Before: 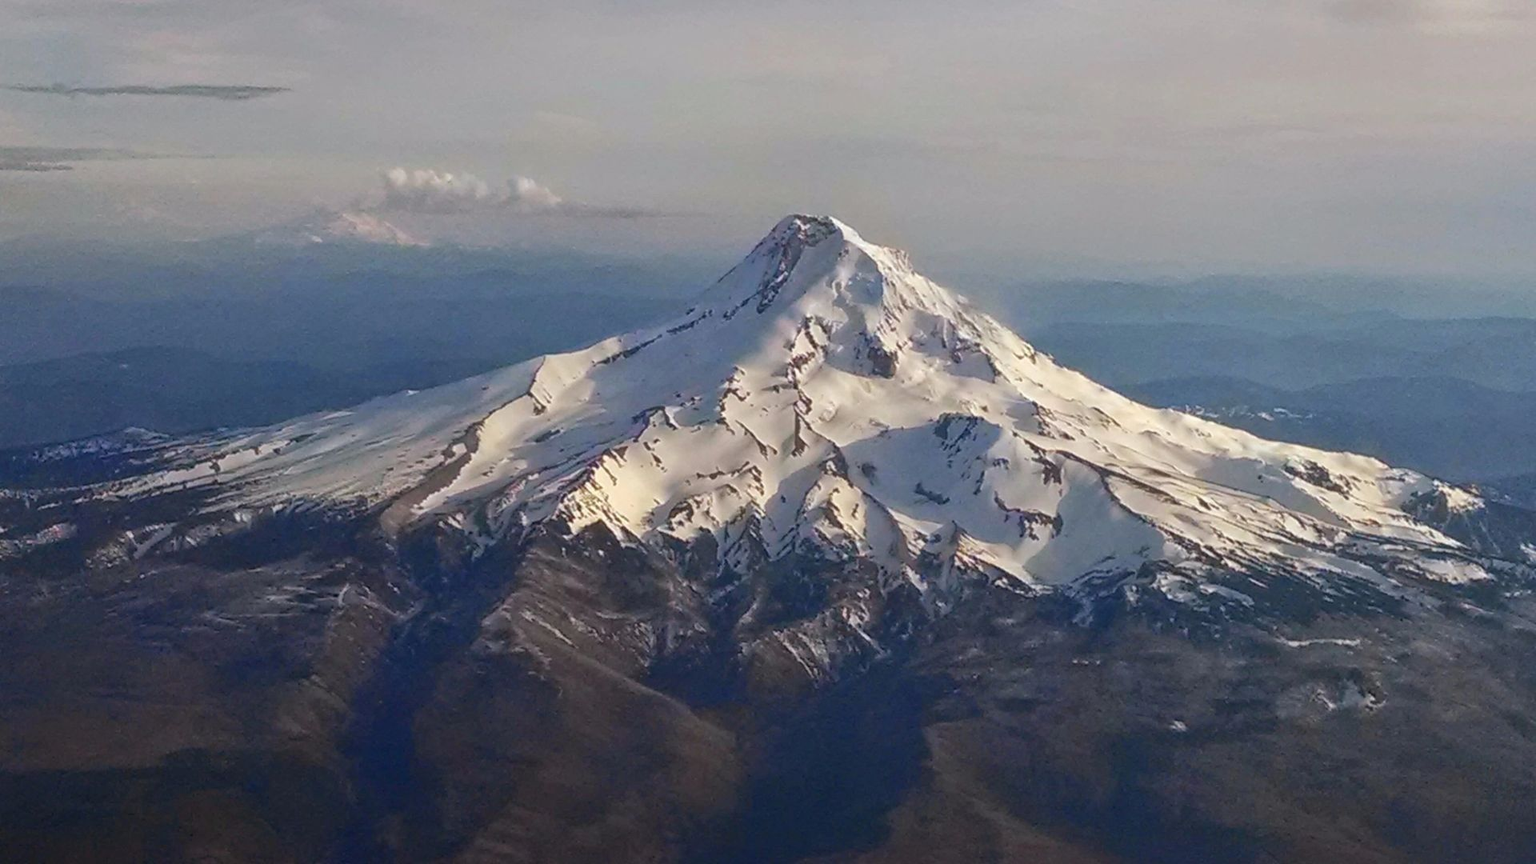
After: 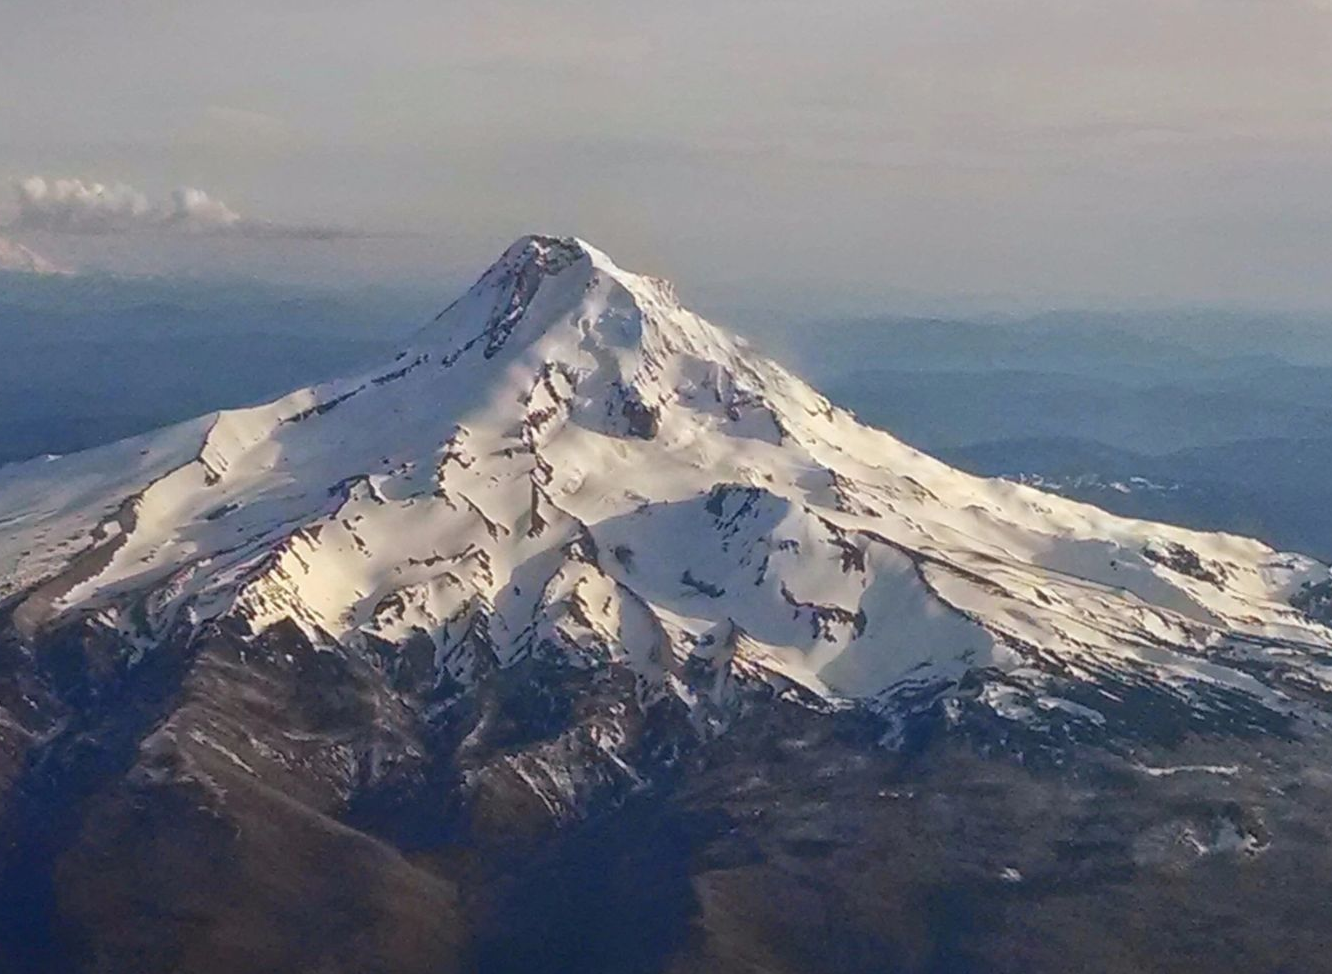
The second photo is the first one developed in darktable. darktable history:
crop and rotate: left 24.099%, top 3.103%, right 6.491%, bottom 6.65%
